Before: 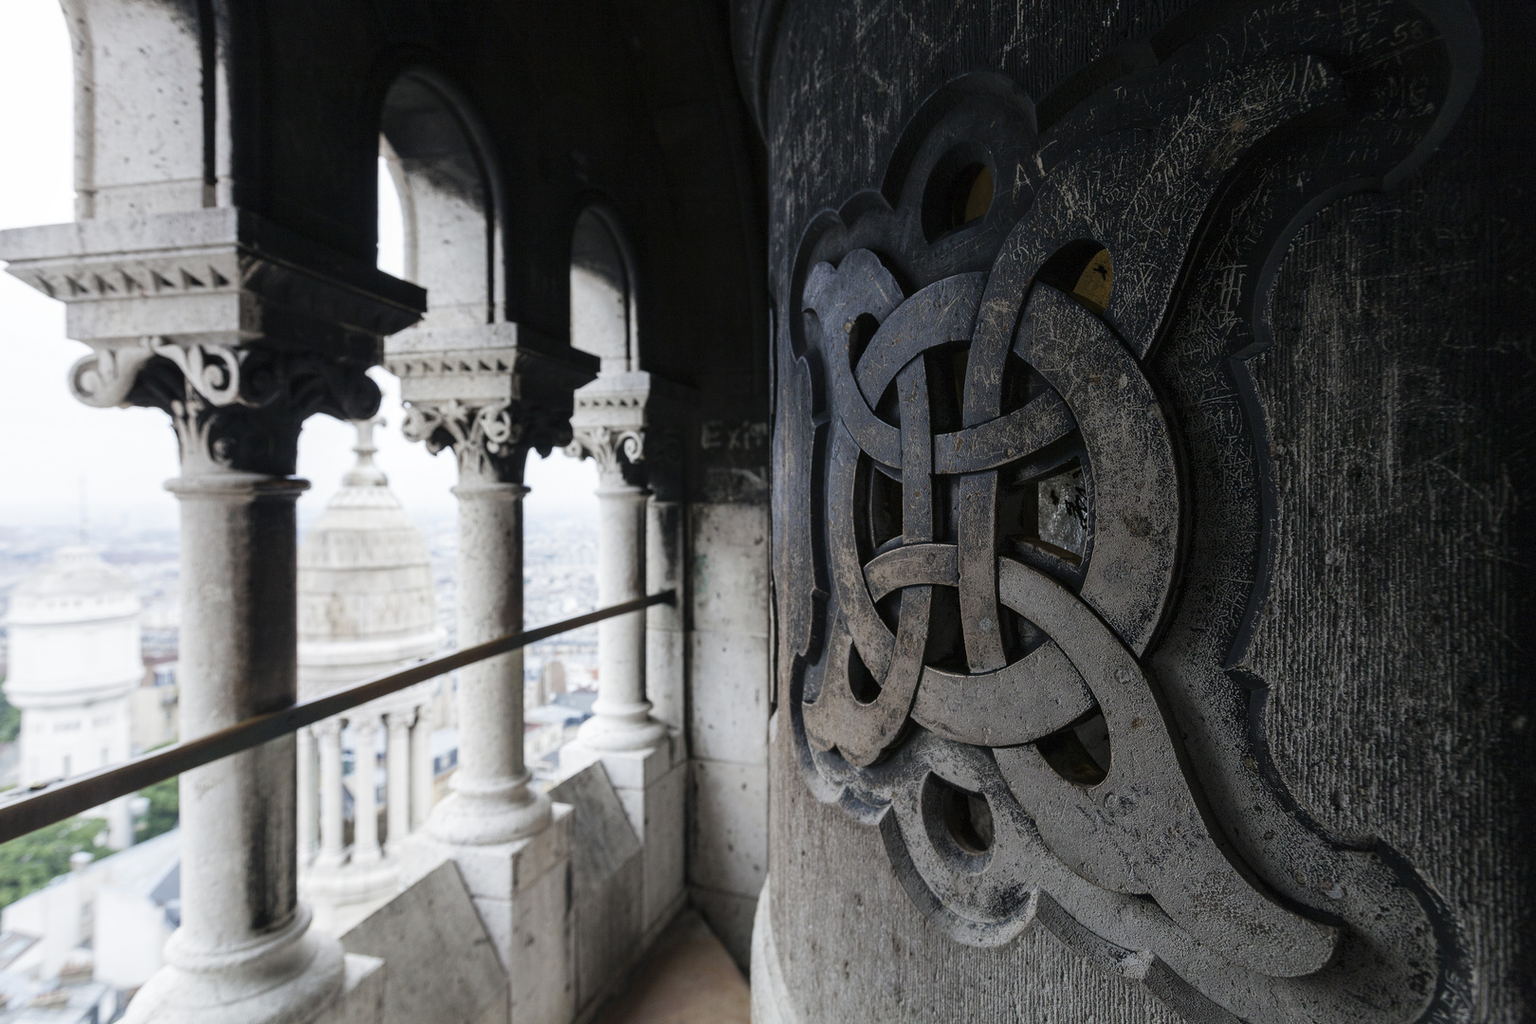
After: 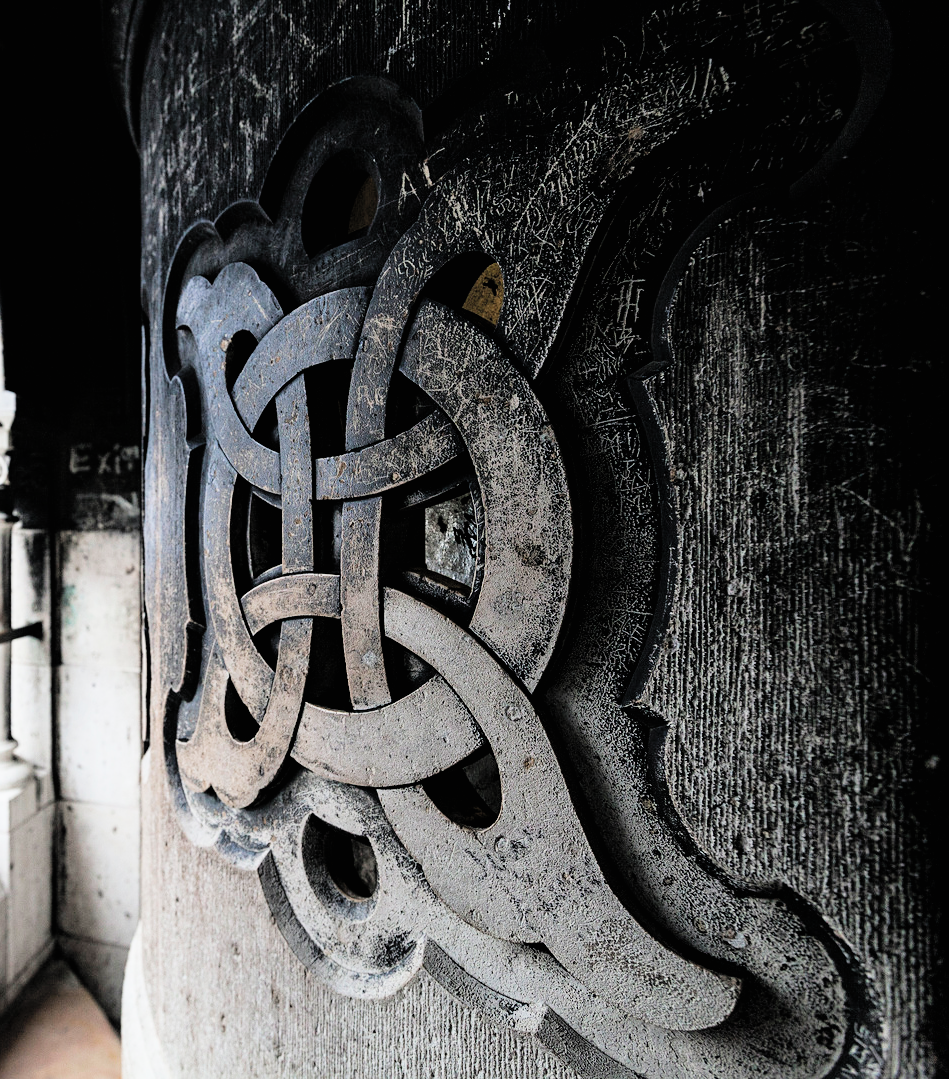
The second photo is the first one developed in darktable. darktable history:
exposure: black level correction 0, exposure 0.953 EV, compensate exposure bias true, compensate highlight preservation false
filmic rgb: black relative exposure -5 EV, hardness 2.88, contrast 1.3, highlights saturation mix -30%
crop: left 41.402%
sharpen: amount 0.2
contrast brightness saturation: brightness 0.13
